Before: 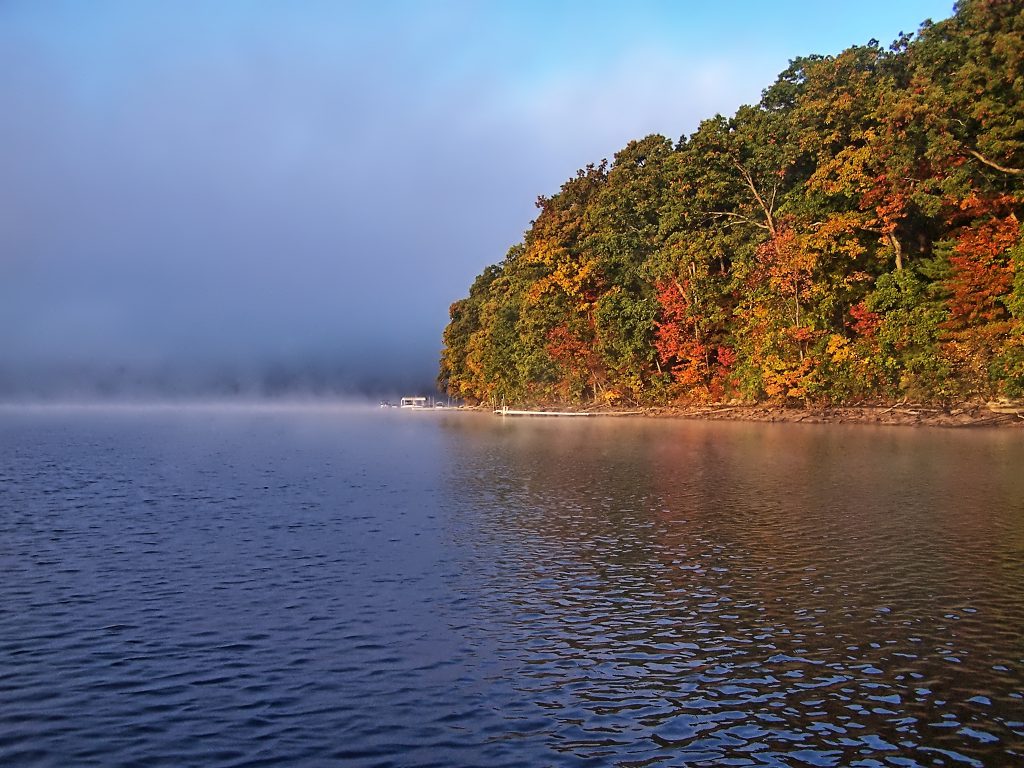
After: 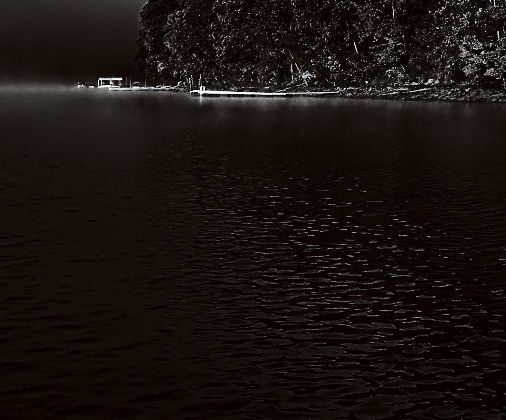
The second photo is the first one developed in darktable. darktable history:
crop: left 29.672%, top 41.786%, right 20.851%, bottom 3.487%
shadows and highlights: shadows -12.5, white point adjustment 4, highlights 28.33
tone curve: curves: ch0 [(0, 0) (0.179, 0.073) (0.265, 0.147) (0.463, 0.553) (0.51, 0.635) (0.716, 0.863) (1, 0.997)], color space Lab, linked channels, preserve colors none
contrast brightness saturation: contrast -0.03, brightness -0.59, saturation -1
color correction: highlights a* -2.73, highlights b* -2.09, shadows a* 2.41, shadows b* 2.73
